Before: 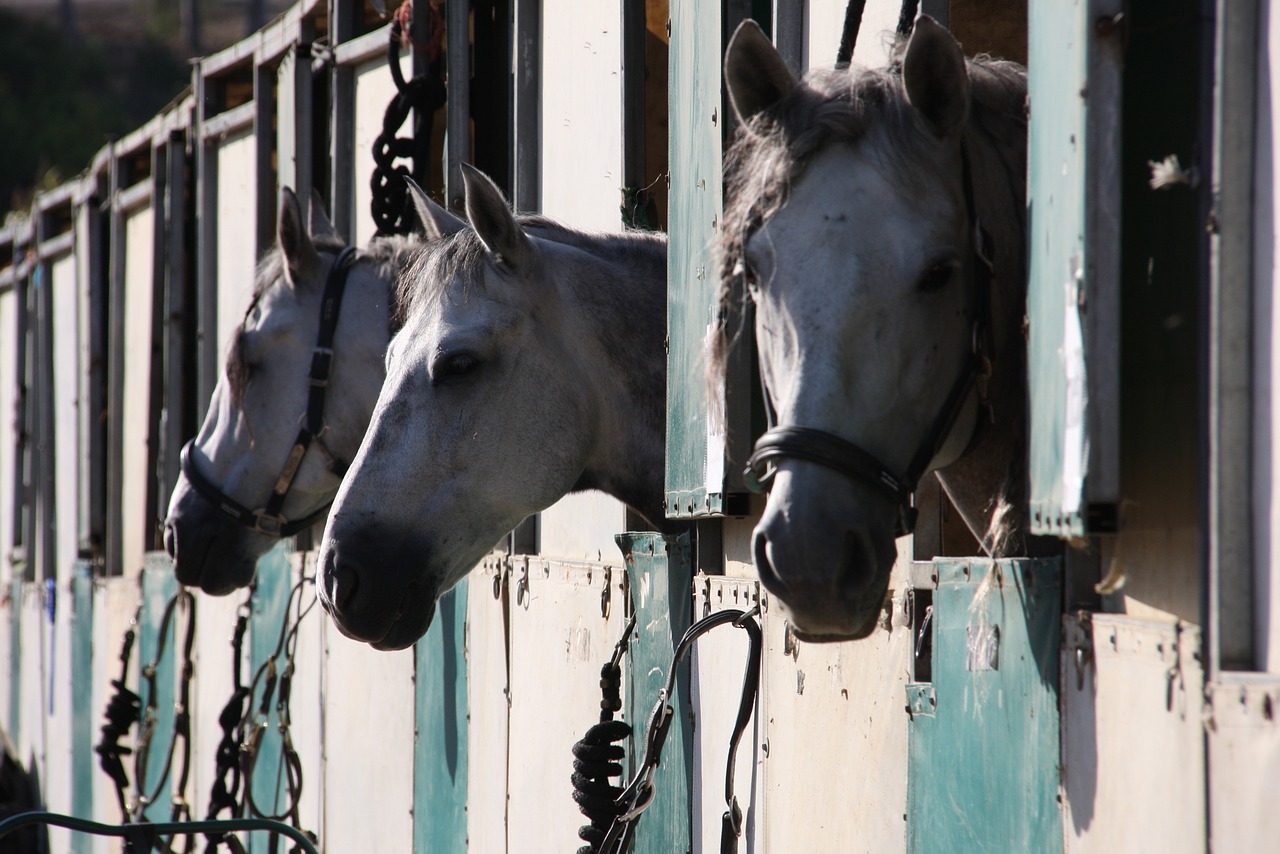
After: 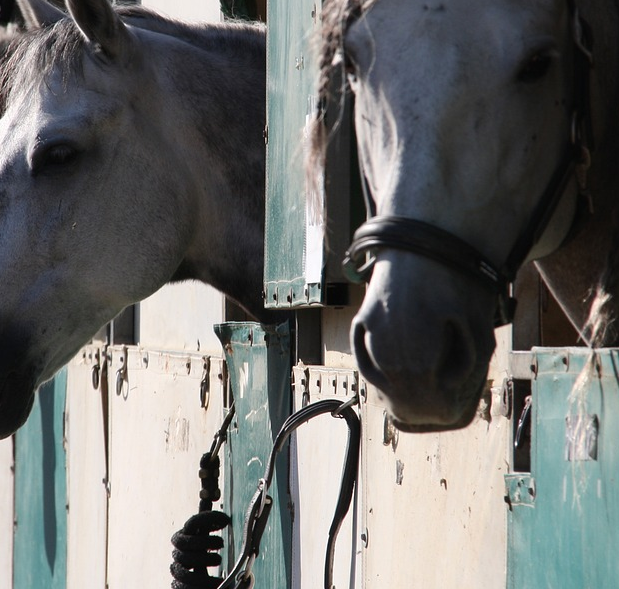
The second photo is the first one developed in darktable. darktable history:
crop: left 31.364%, top 24.653%, right 20.243%, bottom 6.372%
